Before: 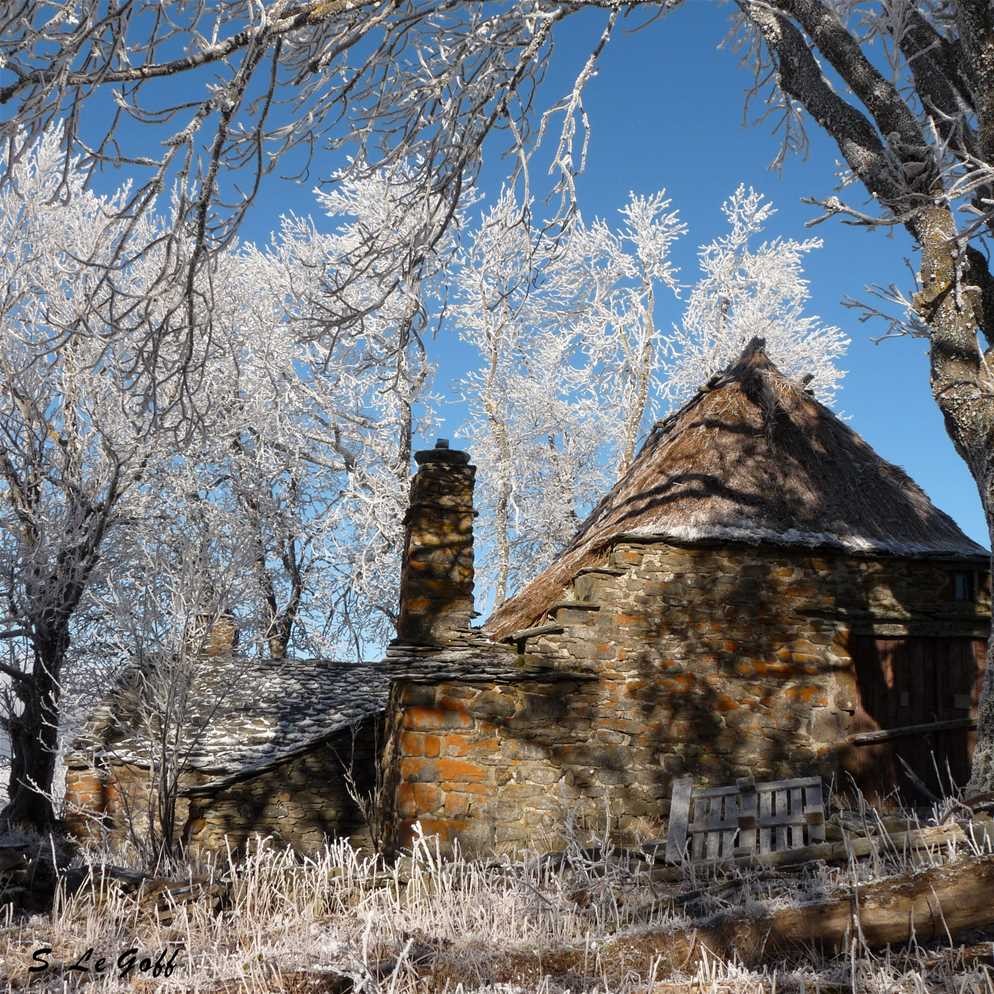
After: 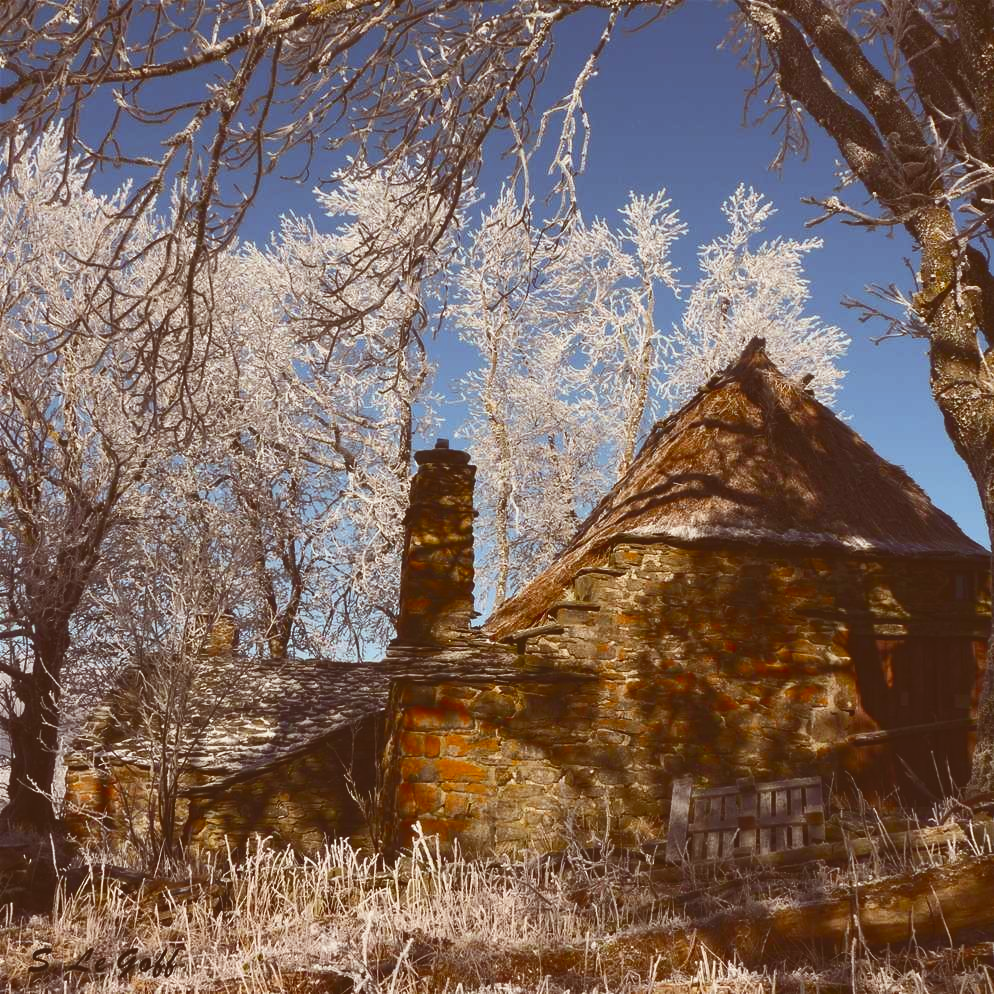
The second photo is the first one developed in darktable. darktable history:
color balance rgb: perceptual saturation grading › global saturation 10%, global vibrance 10%
color correction: highlights a* -5.3, highlights b* 9.8, shadows a* 9.8, shadows b* 24.26
tone curve: curves: ch0 [(0, 0.142) (0.384, 0.314) (0.752, 0.711) (0.991, 0.95)]; ch1 [(0.006, 0.129) (0.346, 0.384) (1, 1)]; ch2 [(0.003, 0.057) (0.261, 0.248) (1, 1)], color space Lab, independent channels
